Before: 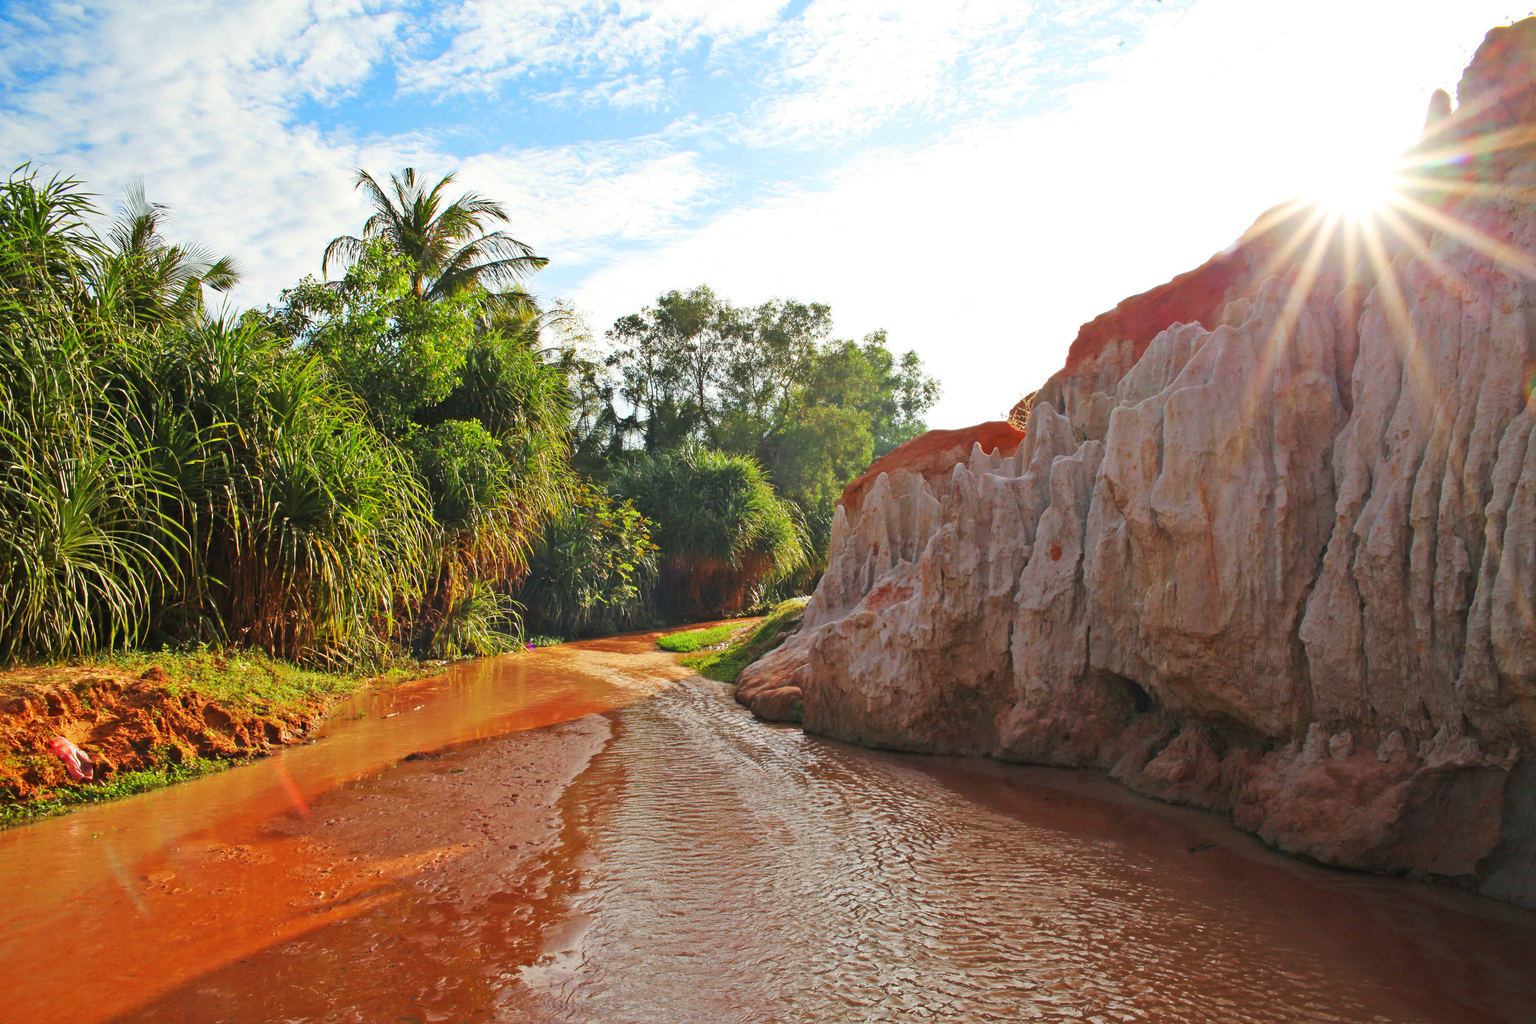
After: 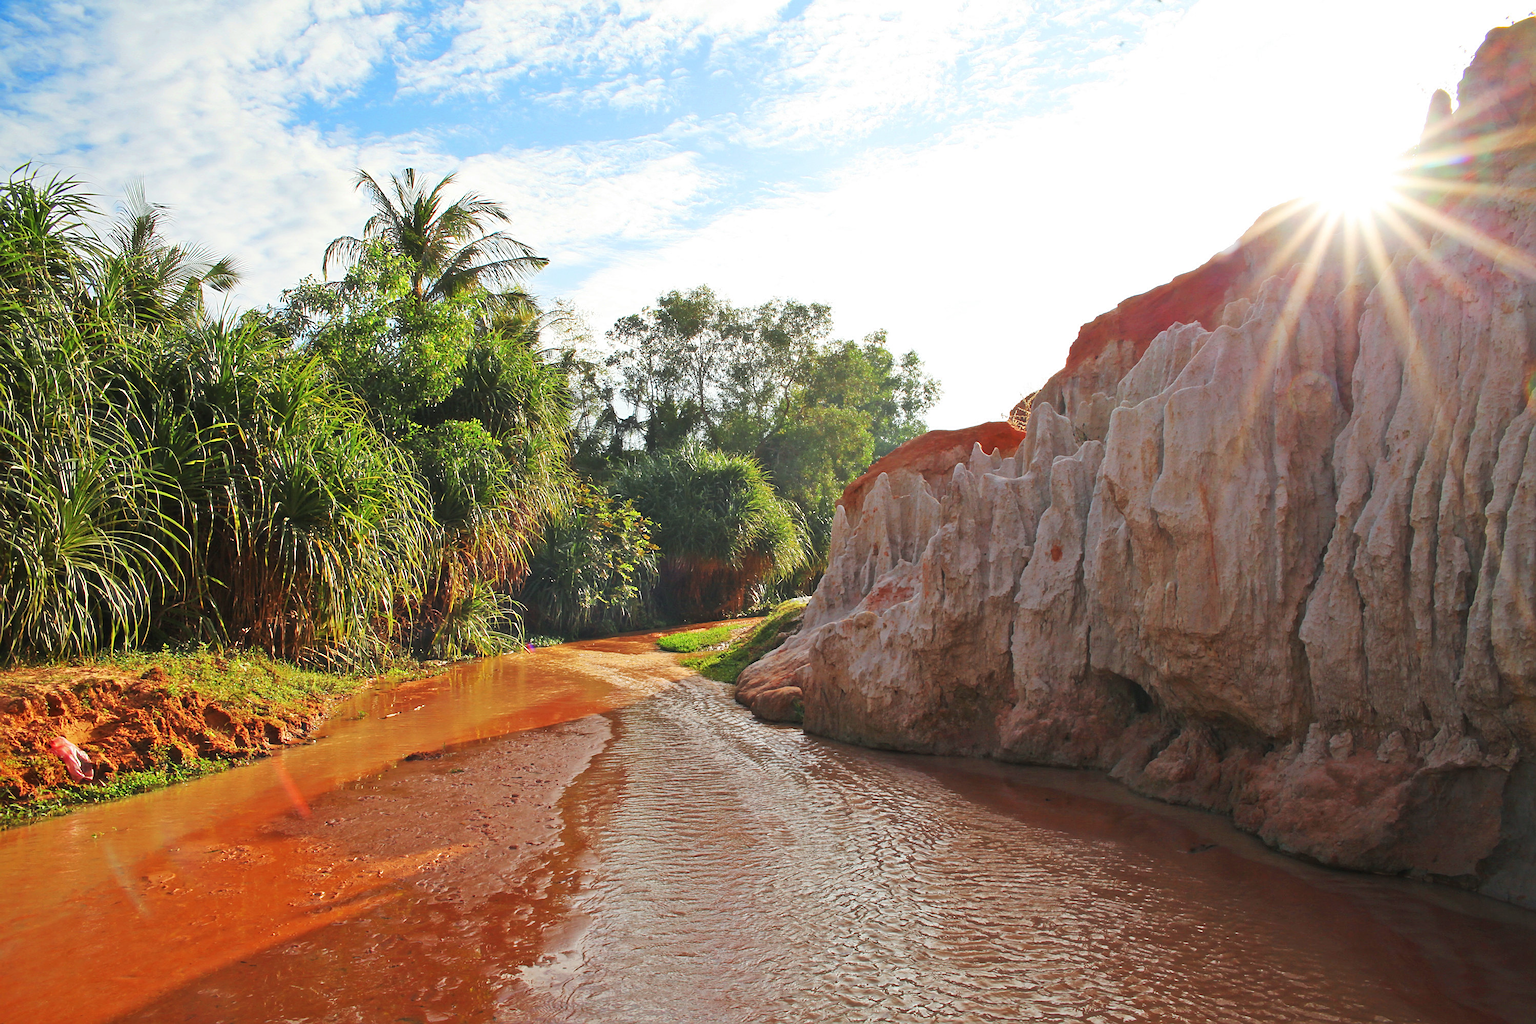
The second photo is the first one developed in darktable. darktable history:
haze removal: strength -0.09, adaptive false
sharpen: on, module defaults
